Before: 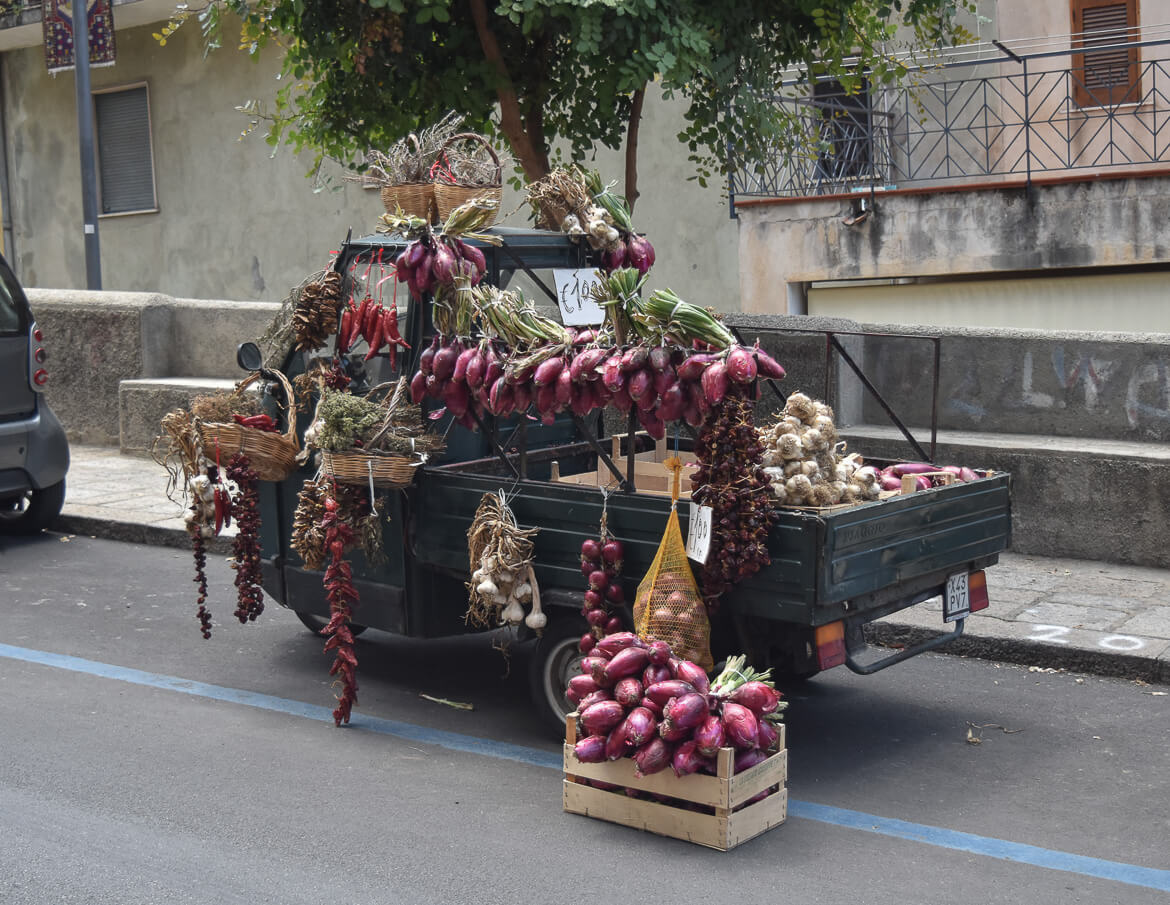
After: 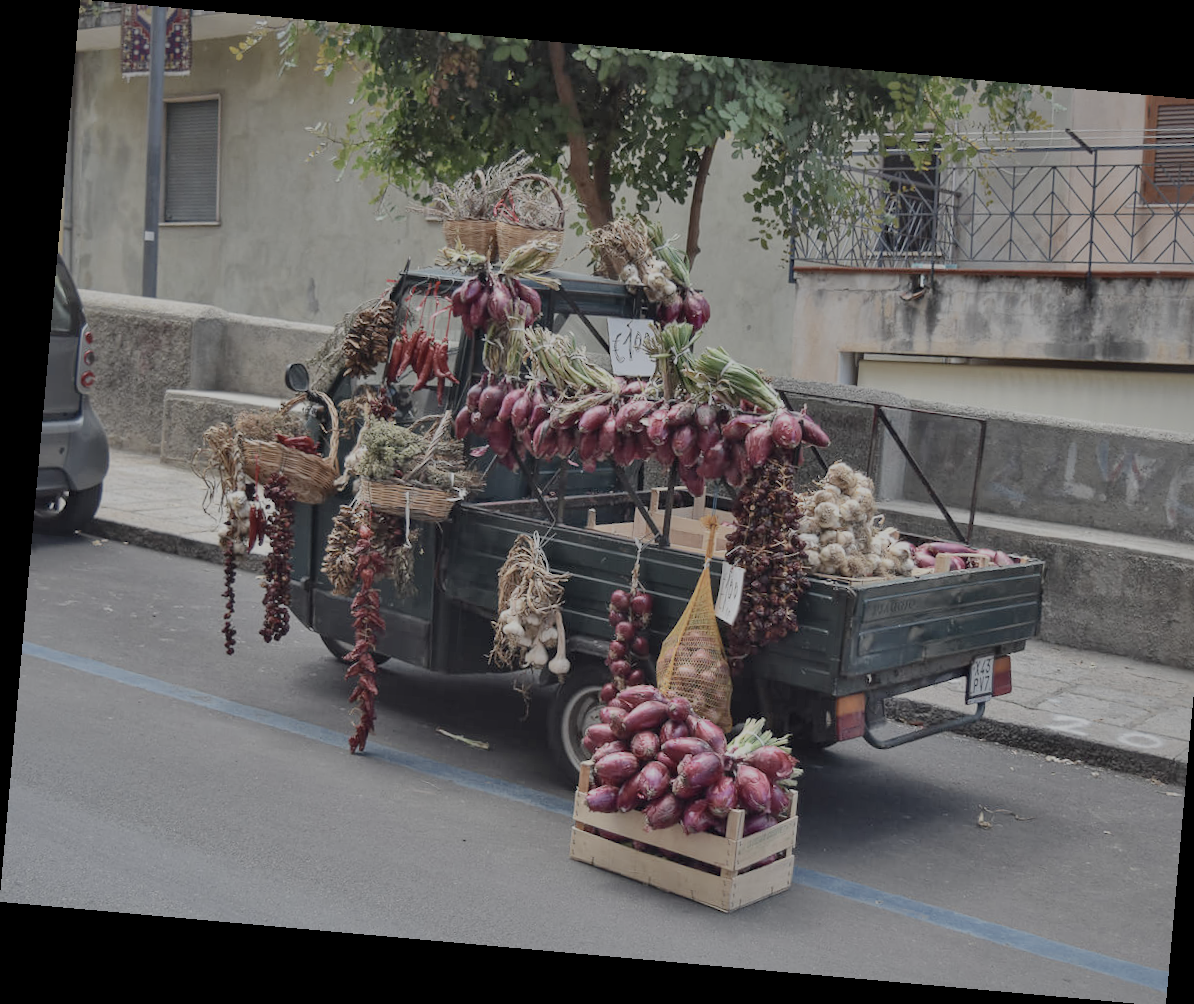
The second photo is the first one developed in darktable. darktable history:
contrast brightness saturation: contrast 0.1, saturation -0.36
rotate and perspective: rotation 5.12°, automatic cropping off
local contrast: mode bilateral grid, contrast 25, coarseness 60, detail 151%, midtone range 0.2
crop: right 4.126%, bottom 0.031%
filmic rgb: black relative exposure -14 EV, white relative exposure 8 EV, threshold 3 EV, hardness 3.74, latitude 50%, contrast 0.5, color science v5 (2021), contrast in shadows safe, contrast in highlights safe, enable highlight reconstruction true
